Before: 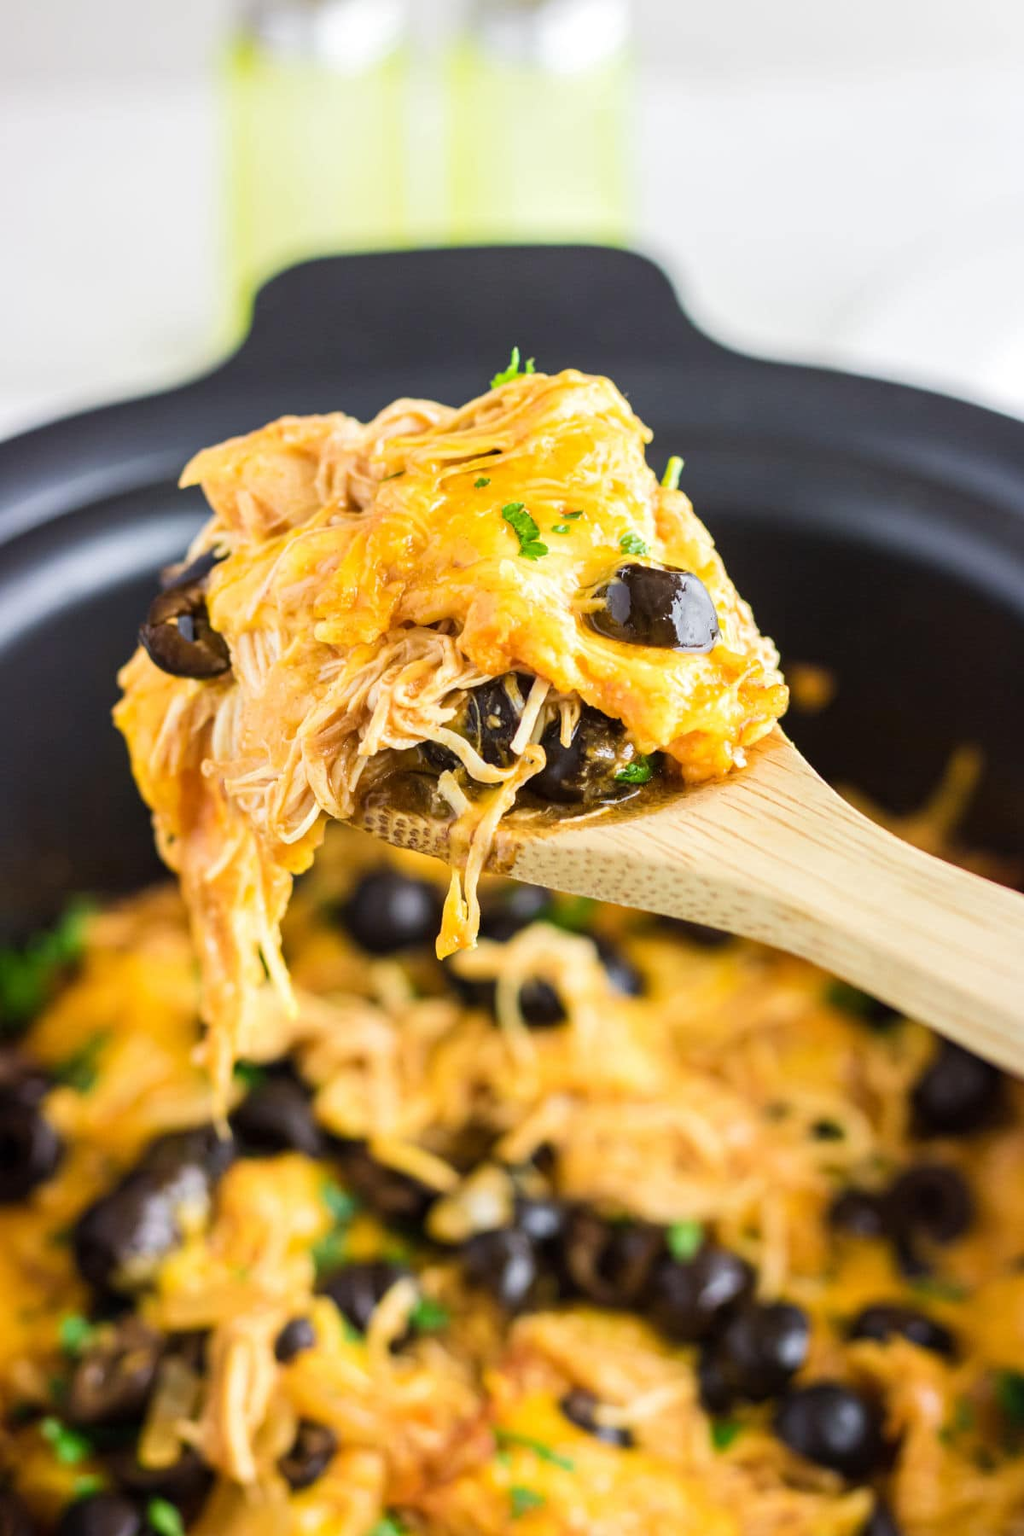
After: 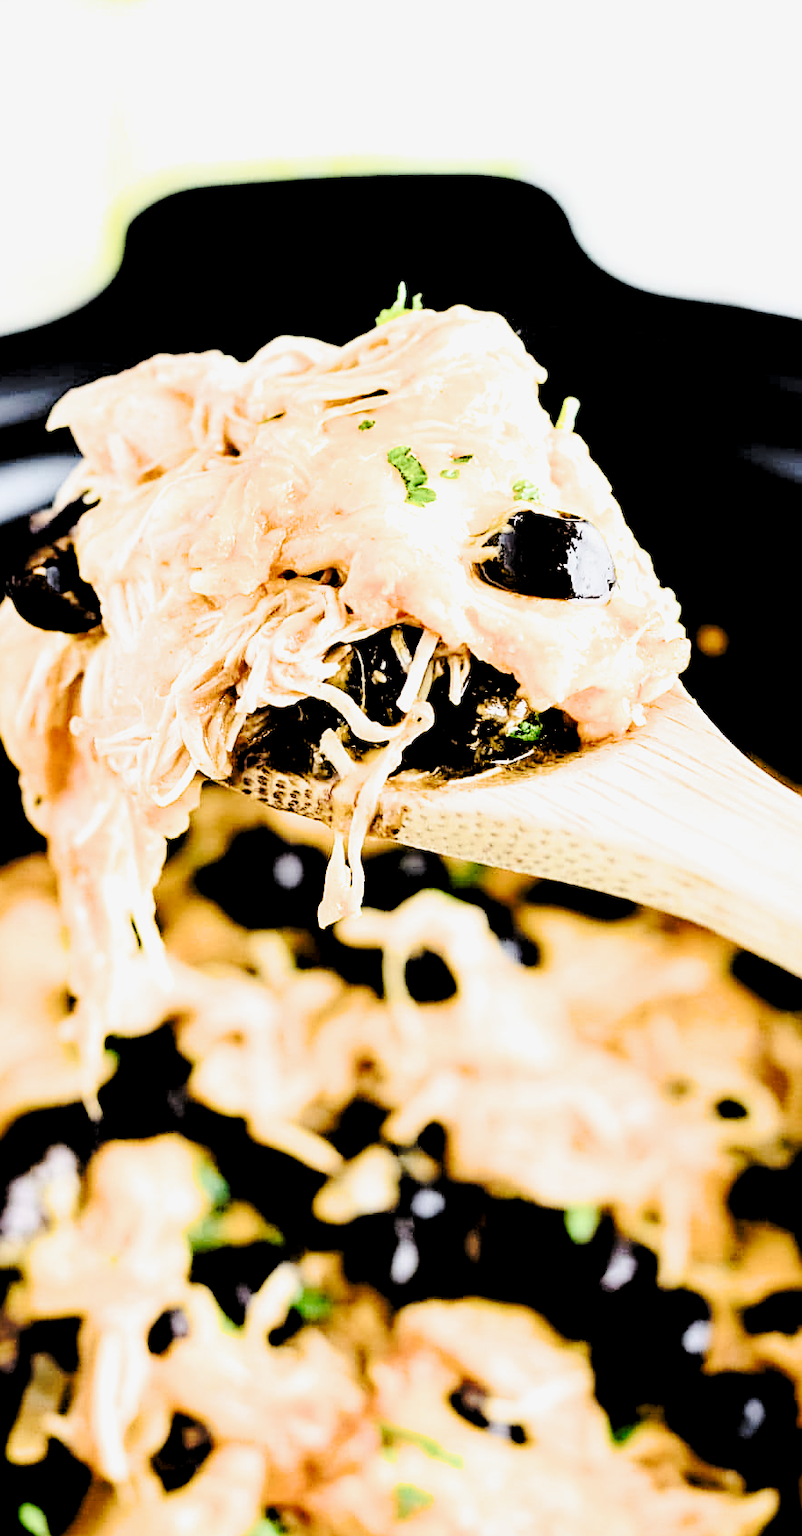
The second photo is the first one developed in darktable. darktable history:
crop and rotate: left 13.183%, top 5.254%, right 12.518%
sharpen: on, module defaults
tone curve: curves: ch0 [(0.017, 0) (0.107, 0.071) (0.295, 0.264) (0.447, 0.507) (0.54, 0.618) (0.733, 0.791) (0.879, 0.898) (1, 0.97)]; ch1 [(0, 0) (0.393, 0.415) (0.447, 0.448) (0.485, 0.497) (0.523, 0.515) (0.544, 0.55) (0.59, 0.609) (0.686, 0.686) (1, 1)]; ch2 [(0, 0) (0.369, 0.388) (0.449, 0.431) (0.499, 0.5) (0.521, 0.505) (0.53, 0.538) (0.579, 0.601) (0.669, 0.733) (1, 1)], preserve colors none
tone equalizer: edges refinement/feathering 500, mask exposure compensation -1.57 EV, preserve details no
filmic rgb: black relative exposure -1.05 EV, white relative exposure 2.09 EV, hardness 1.49, contrast 2.241, iterations of high-quality reconstruction 10
